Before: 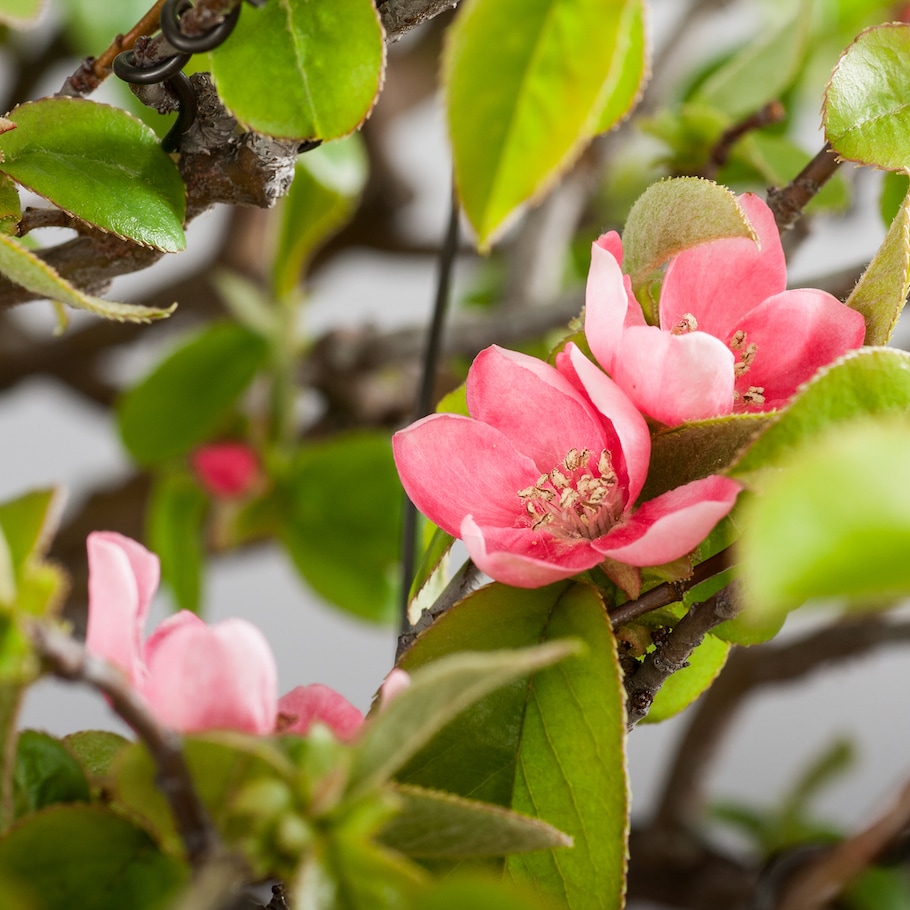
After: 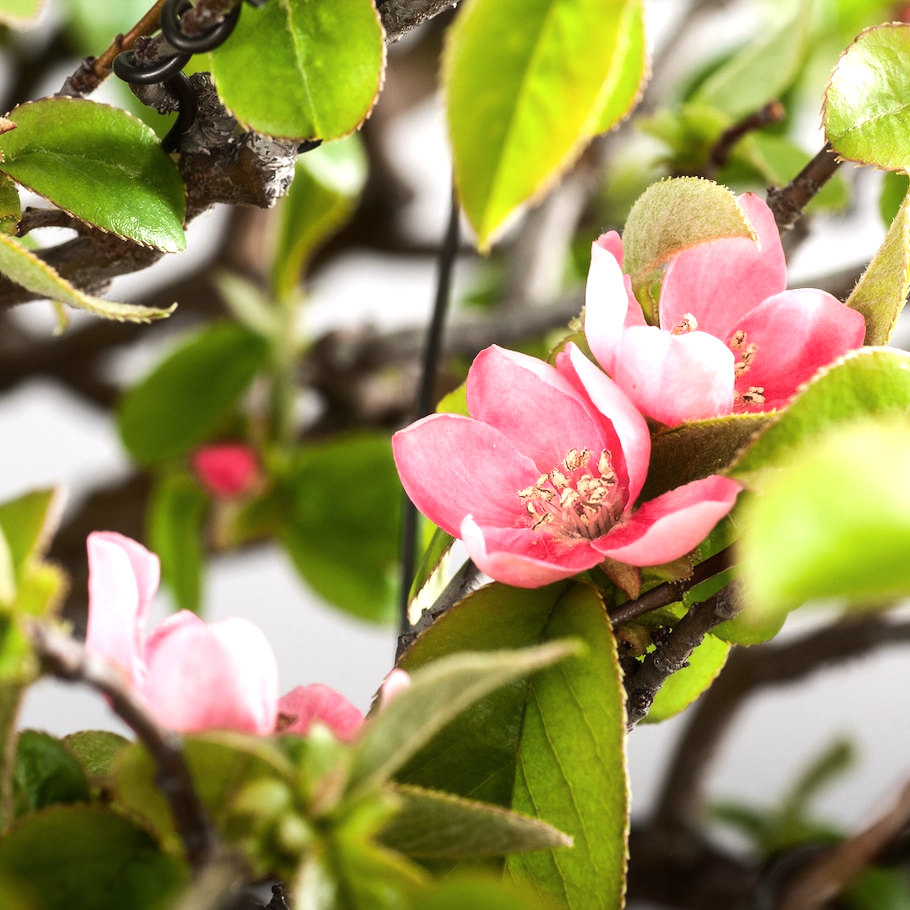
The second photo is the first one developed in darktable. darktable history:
haze removal: strength -0.1, adaptive false
tone equalizer: -8 EV -0.75 EV, -7 EV -0.7 EV, -6 EV -0.6 EV, -5 EV -0.4 EV, -3 EV 0.4 EV, -2 EV 0.6 EV, -1 EV 0.7 EV, +0 EV 0.75 EV, edges refinement/feathering 500, mask exposure compensation -1.57 EV, preserve details no
